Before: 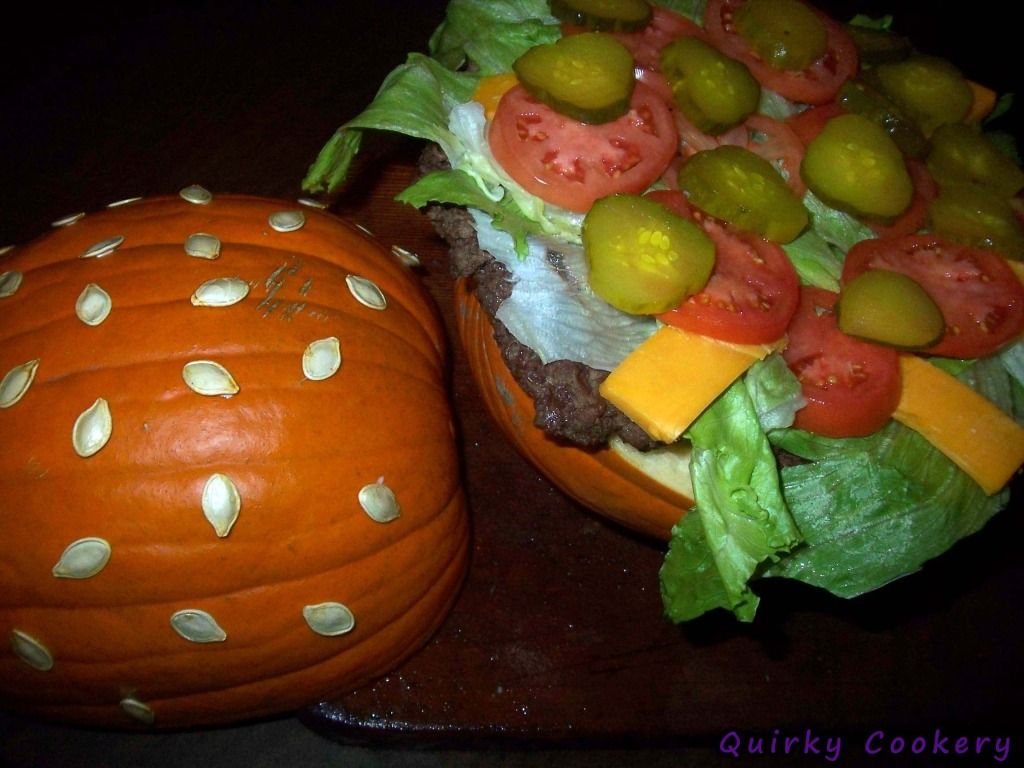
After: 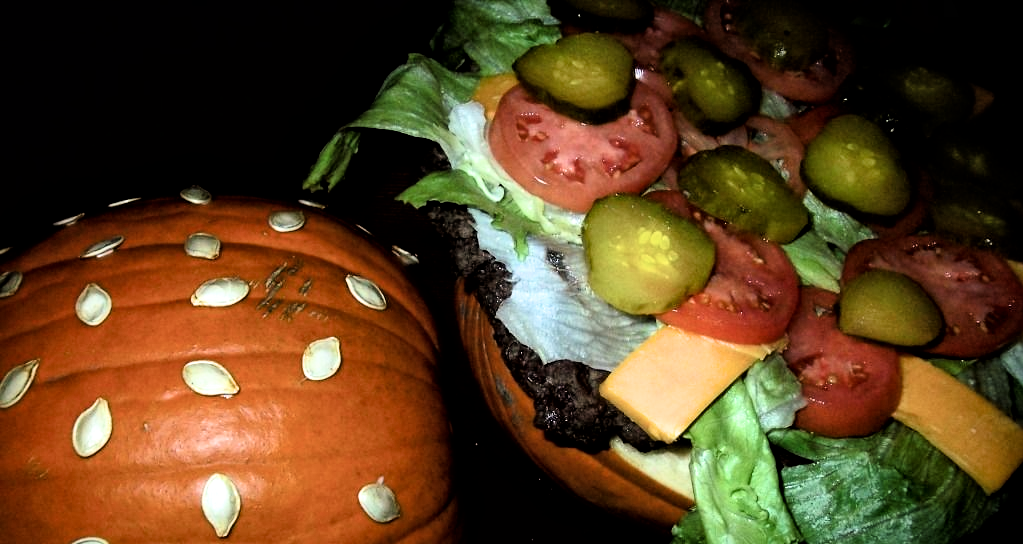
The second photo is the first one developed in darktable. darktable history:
filmic rgb: black relative exposure -3.74 EV, white relative exposure 2.38 EV, dynamic range scaling -49.9%, hardness 3.45, latitude 29.97%, contrast 1.795, iterations of high-quality reconstruction 0
crop: right 0%, bottom 29.093%
local contrast: mode bilateral grid, contrast 28, coarseness 16, detail 115%, midtone range 0.2
